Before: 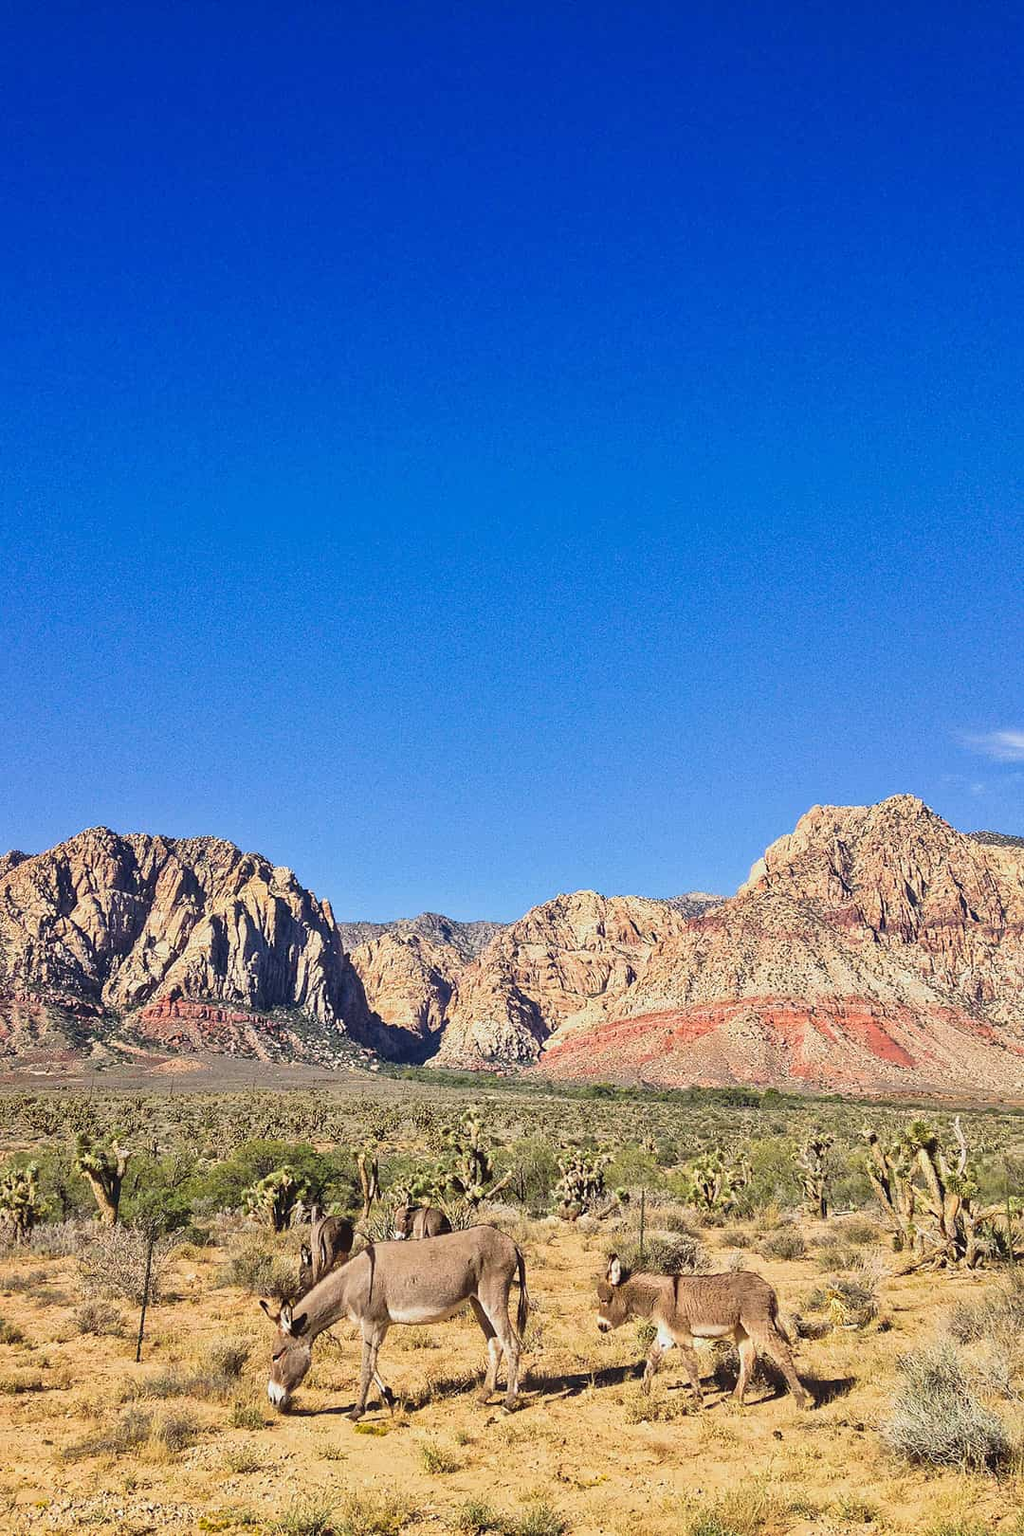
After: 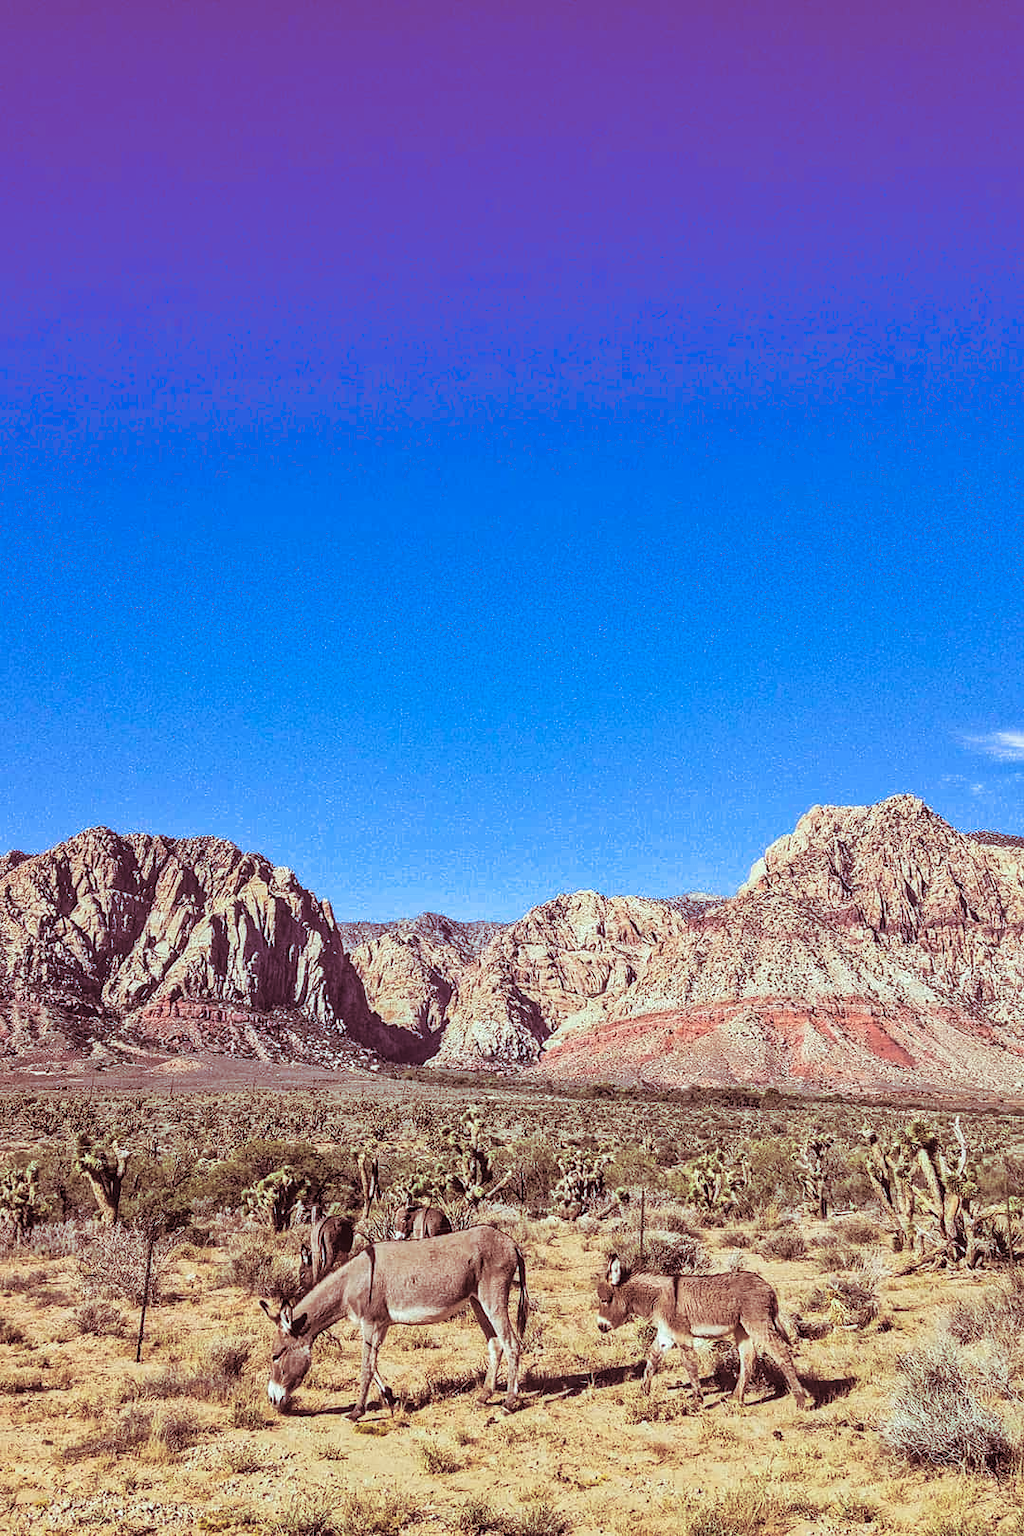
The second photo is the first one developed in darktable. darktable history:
split-toning: compress 20%
local contrast: on, module defaults
color calibration: illuminant F (fluorescent), F source F9 (Cool White Deluxe 4150 K) – high CRI, x 0.374, y 0.373, temperature 4158.34 K
